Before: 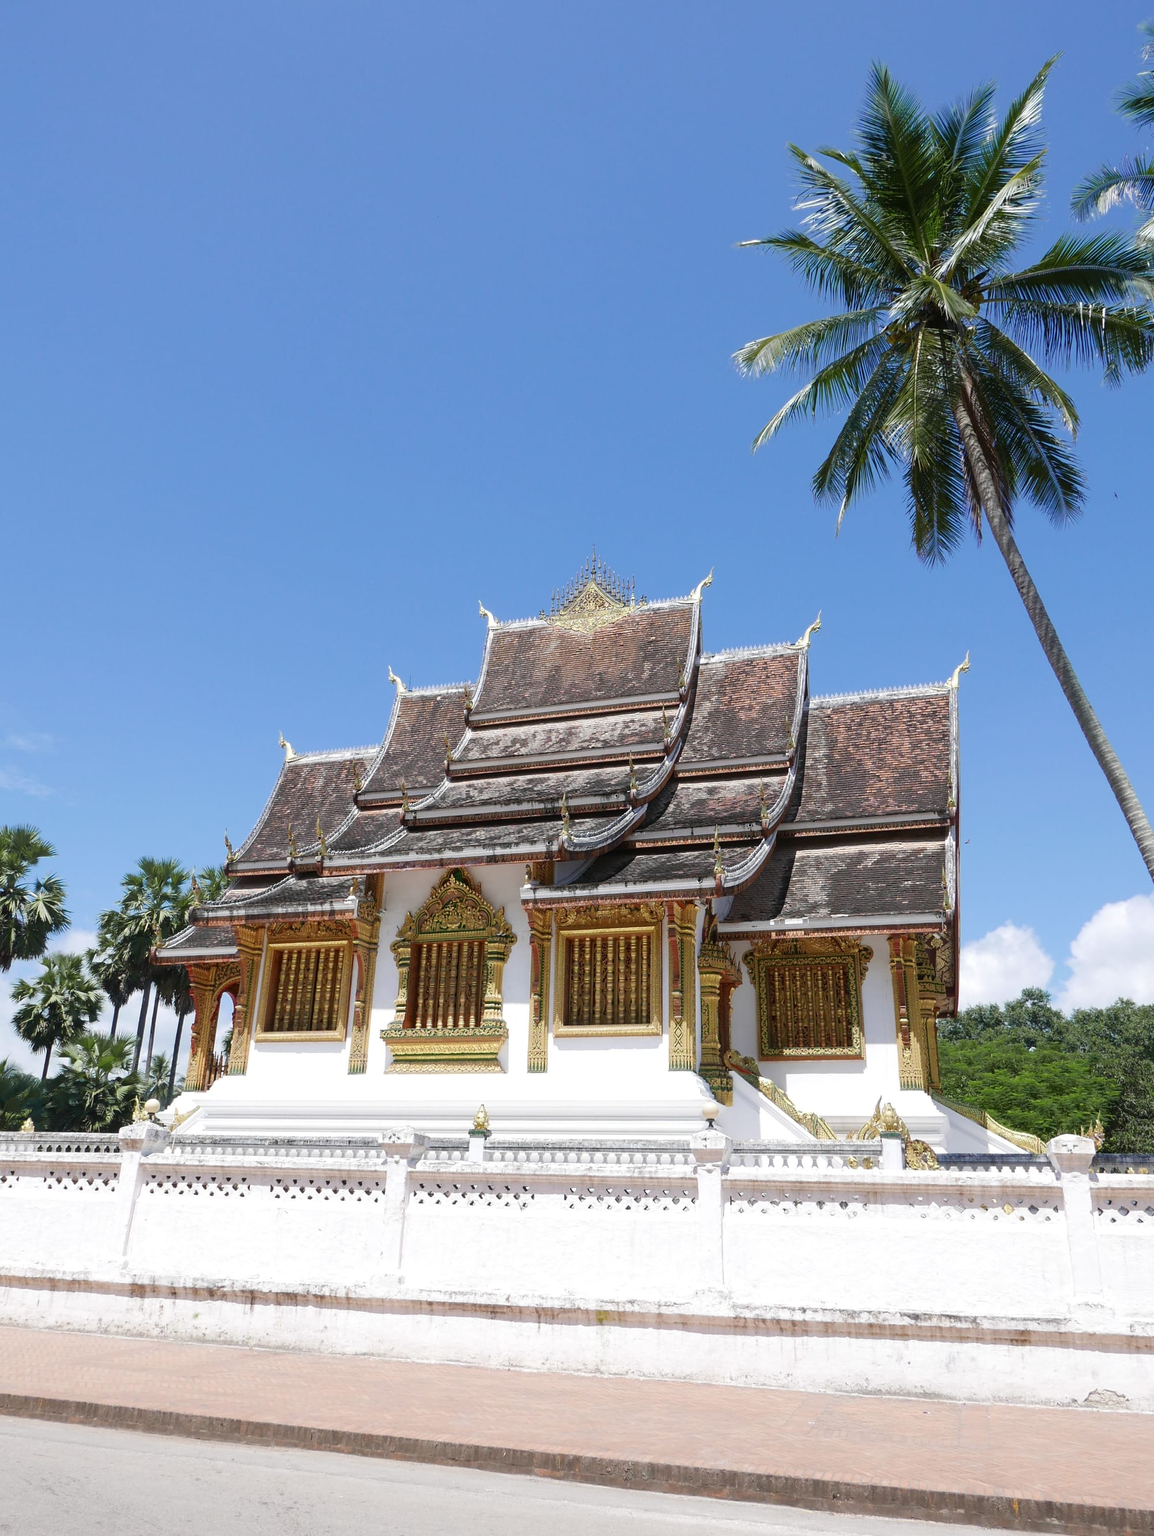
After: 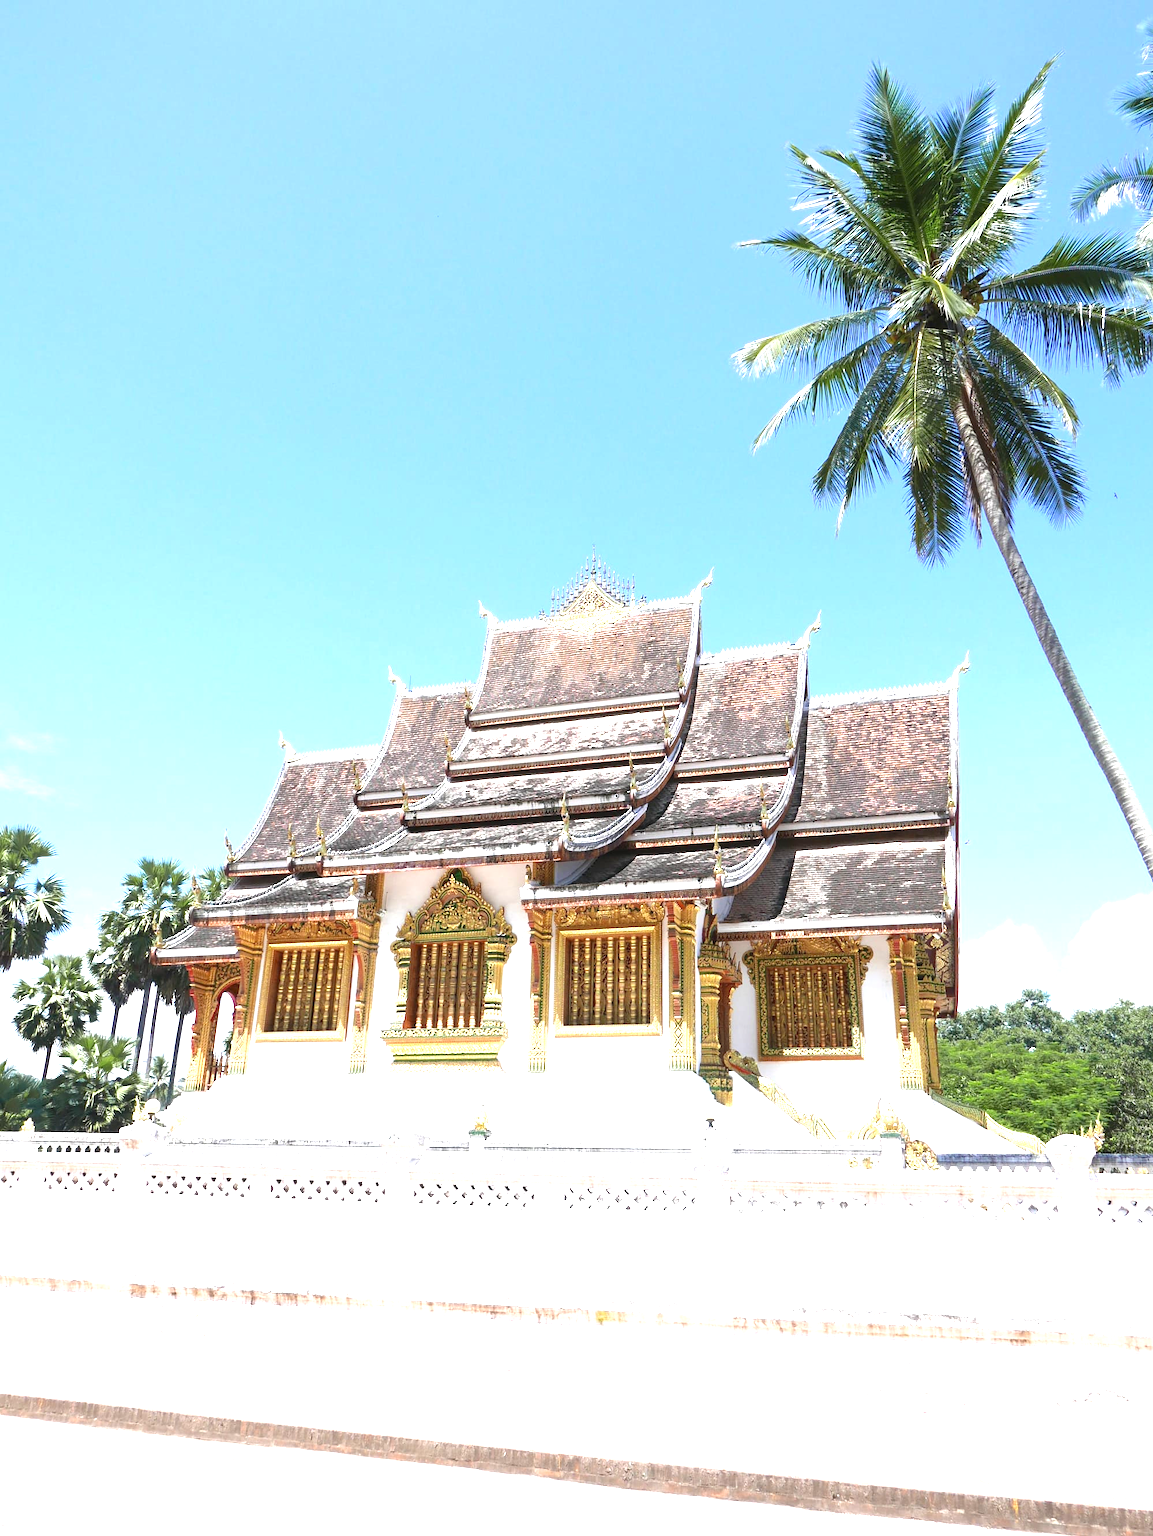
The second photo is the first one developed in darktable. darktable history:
exposure: black level correction 0, exposure 1.487 EV, compensate exposure bias true, compensate highlight preservation false
